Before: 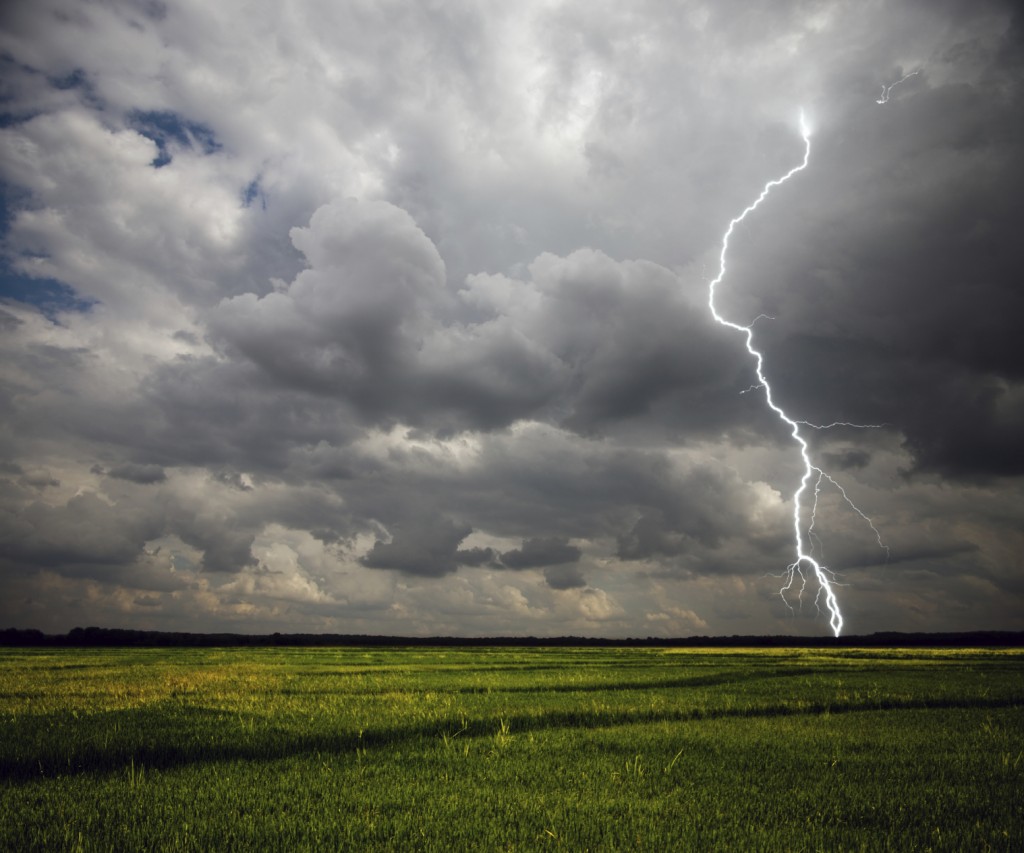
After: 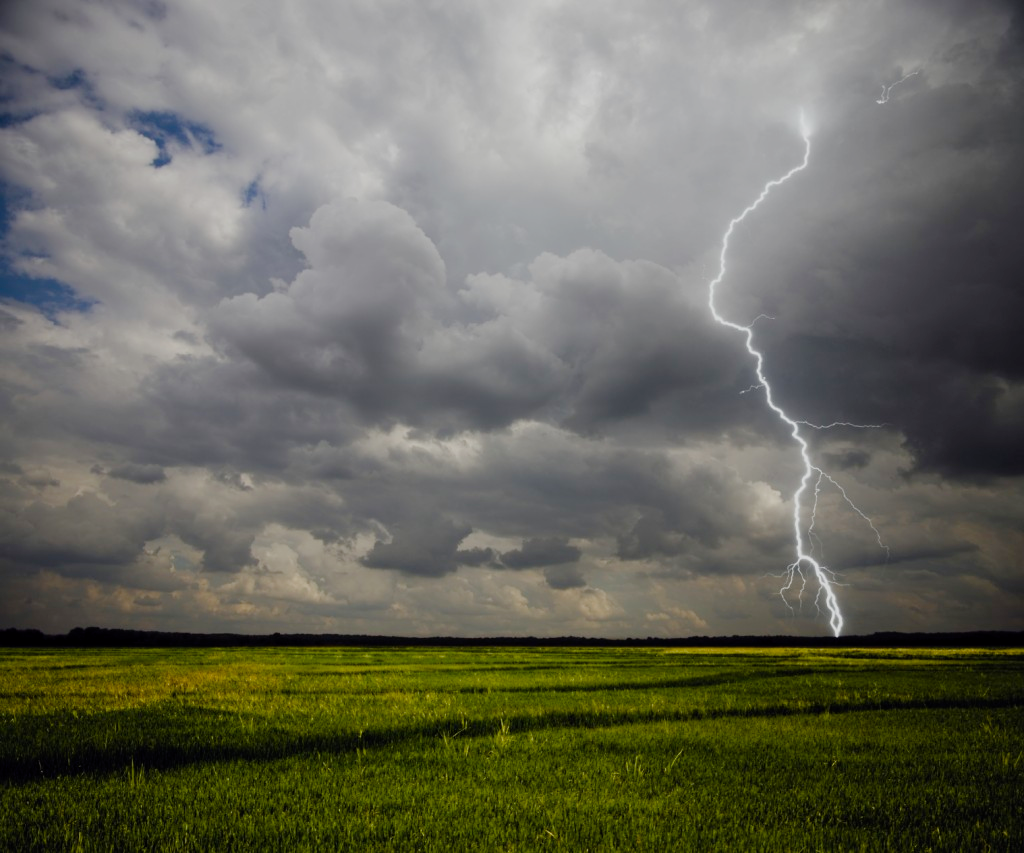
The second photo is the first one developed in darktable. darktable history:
filmic rgb: hardness 4.17, contrast 0.921
color balance rgb: perceptual saturation grading › global saturation 20%, perceptual saturation grading › highlights -25%, perceptual saturation grading › shadows 50%
